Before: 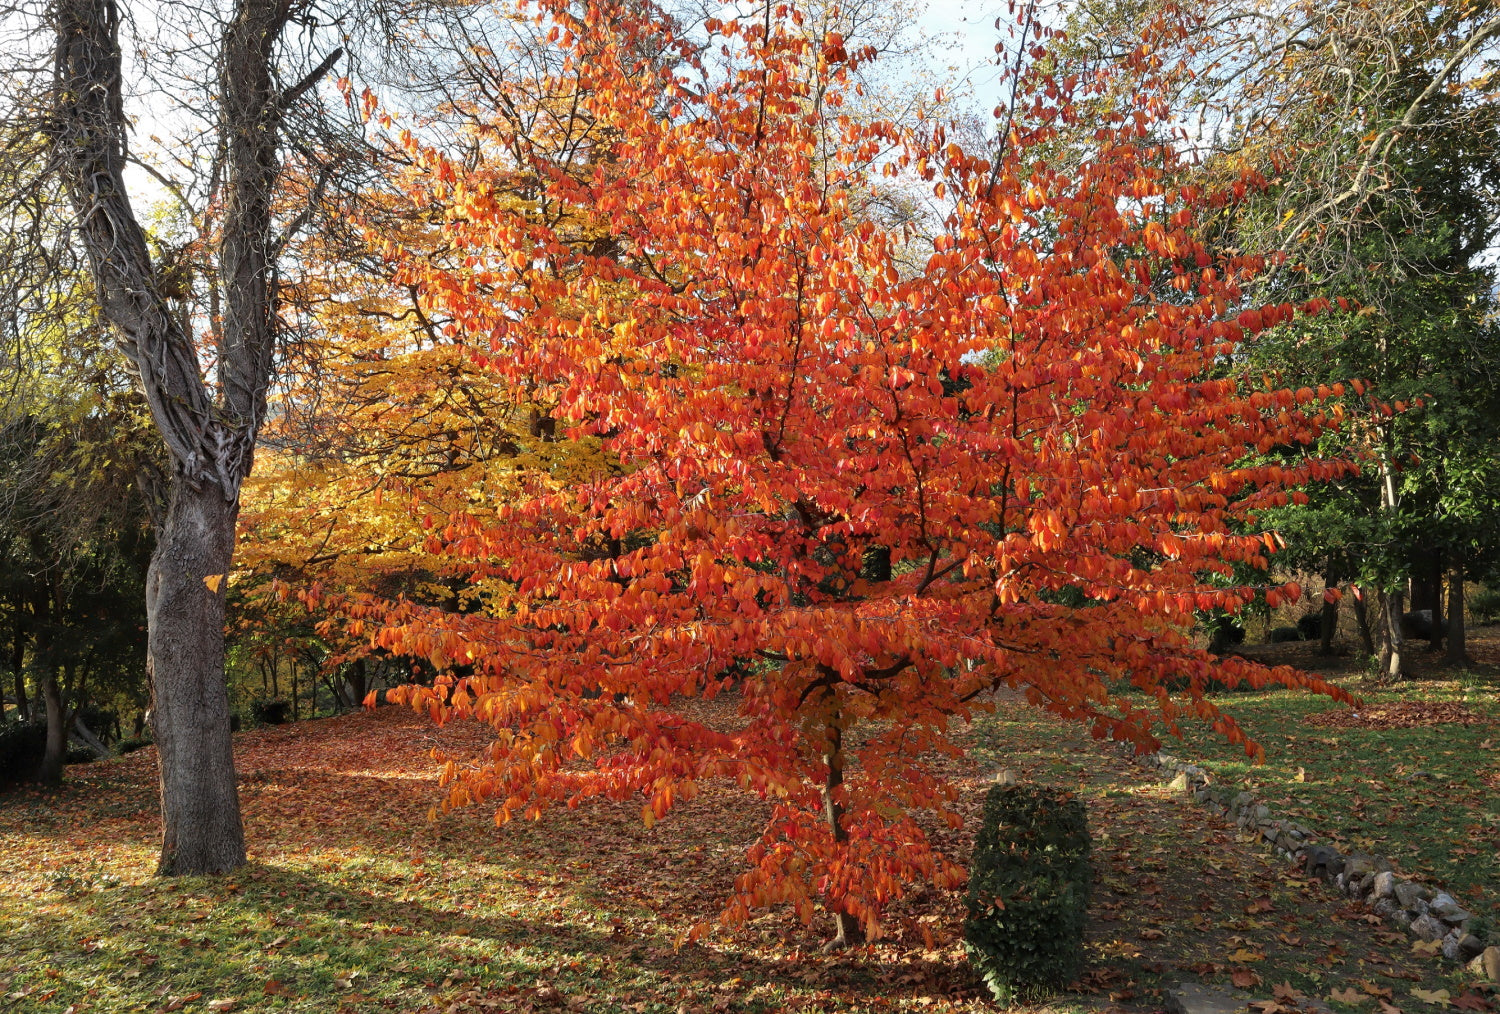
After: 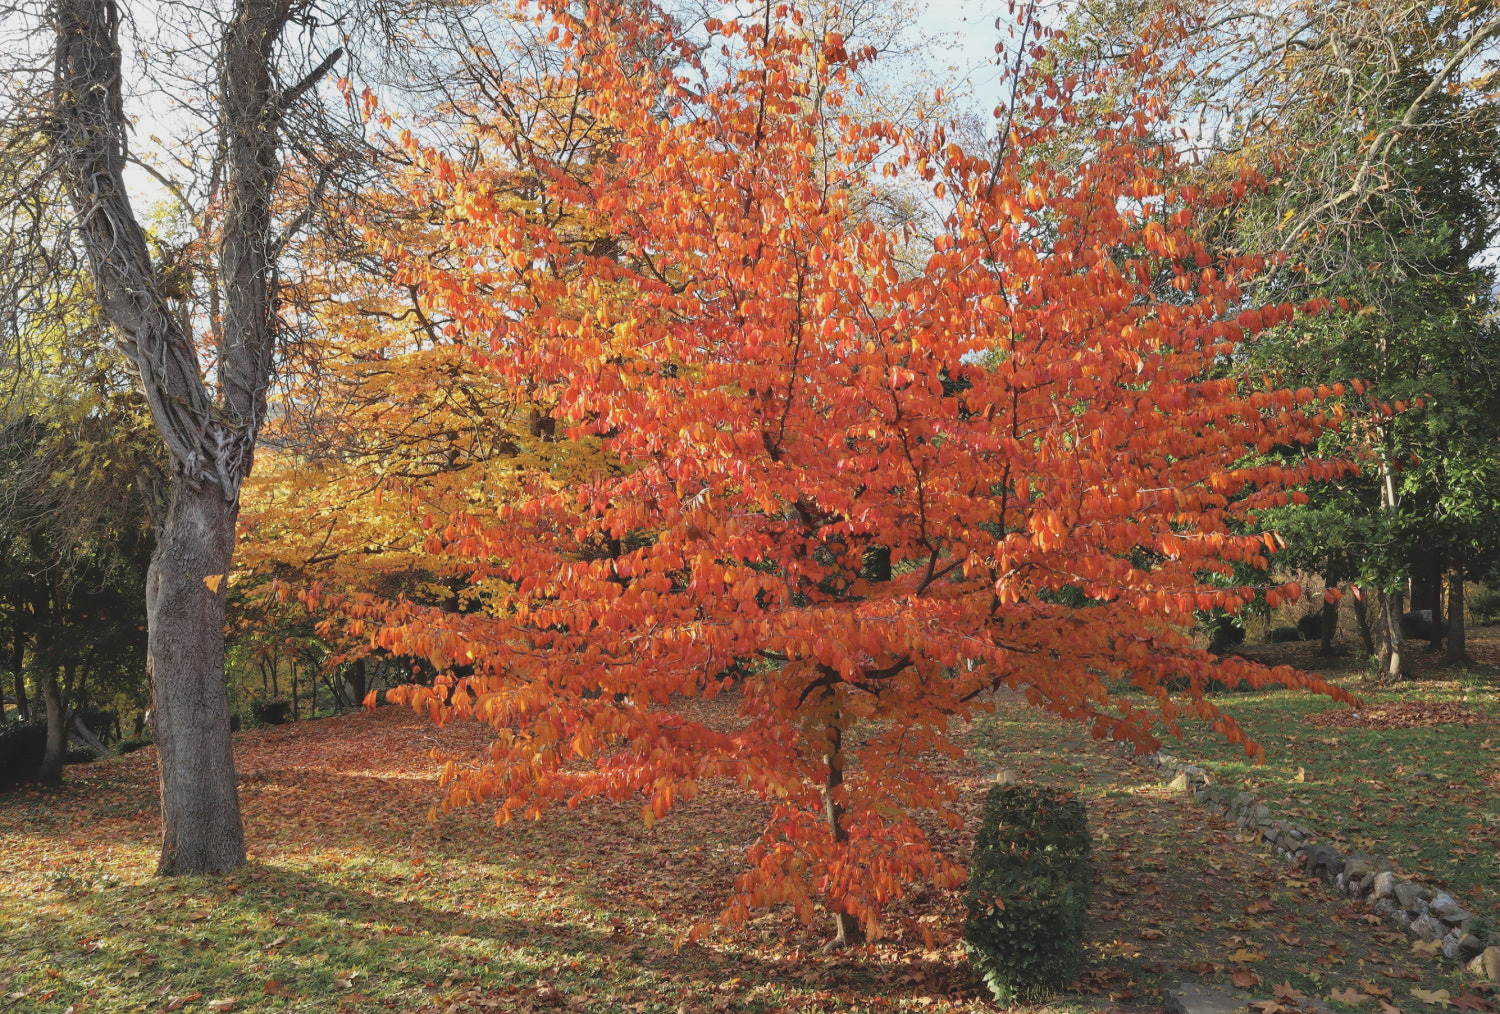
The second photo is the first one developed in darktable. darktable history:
local contrast: mode bilateral grid, contrast 100, coarseness 100, detail 94%, midtone range 0.2
contrast brightness saturation: contrast -0.15, brightness 0.05, saturation -0.12
white balance: emerald 1
